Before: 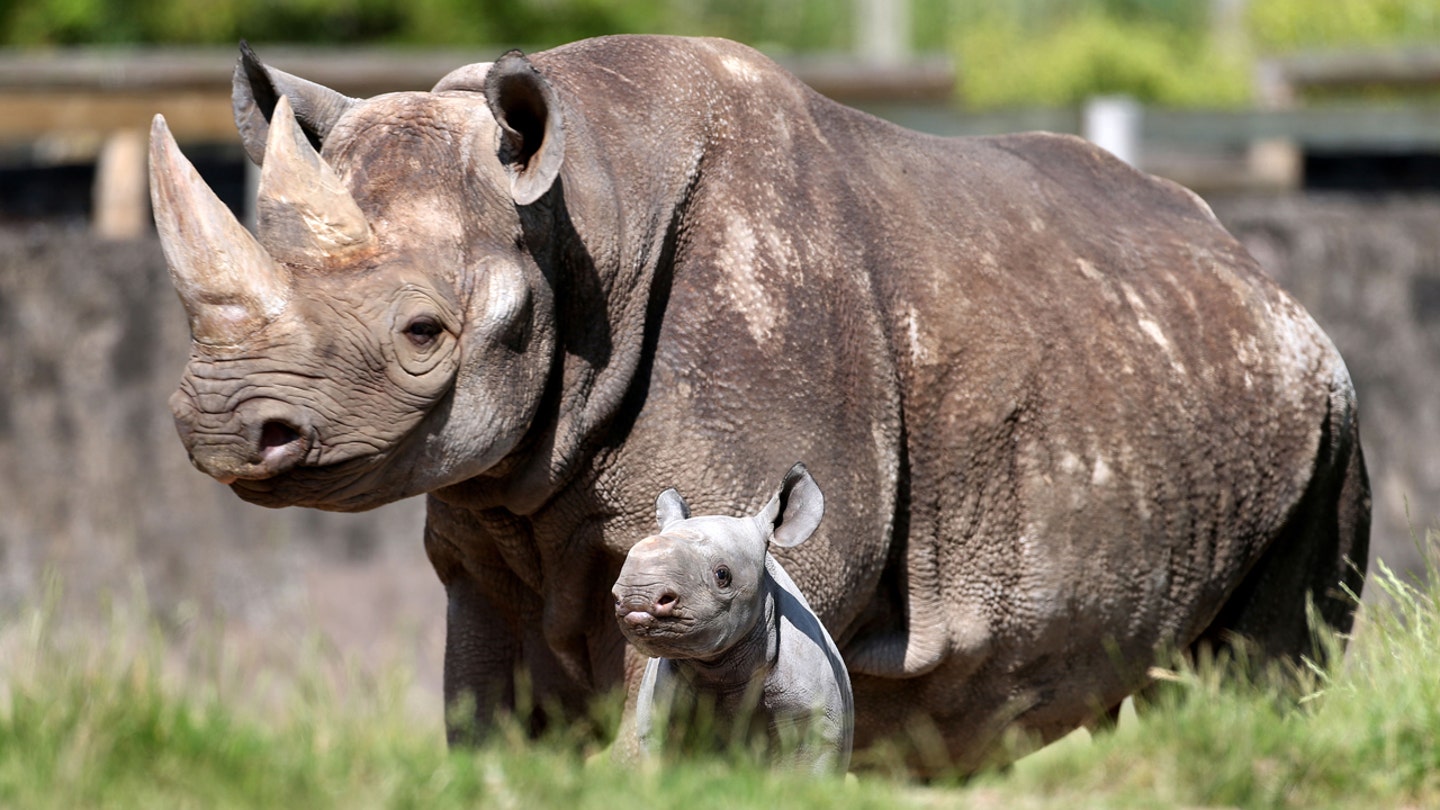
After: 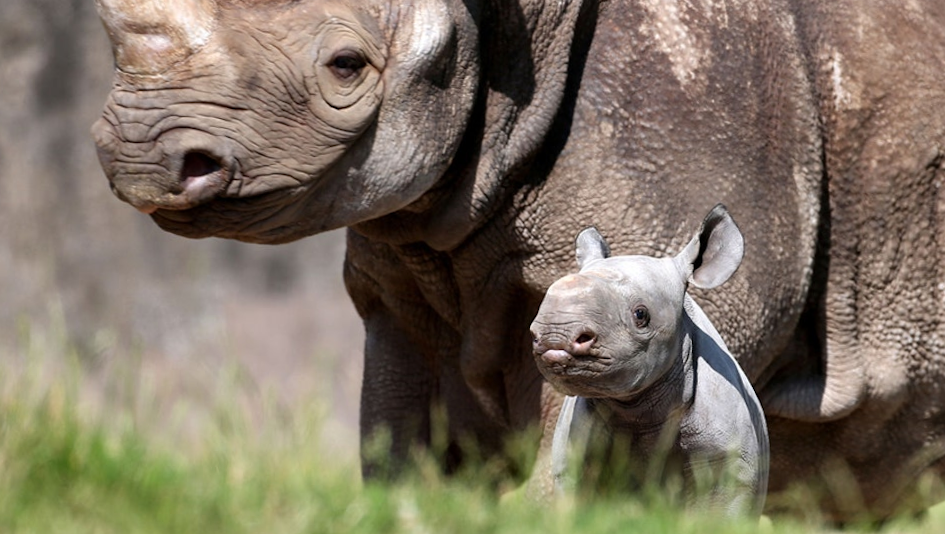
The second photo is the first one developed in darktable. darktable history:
crop and rotate: angle -1.22°, left 3.759%, top 31.524%, right 28.078%
